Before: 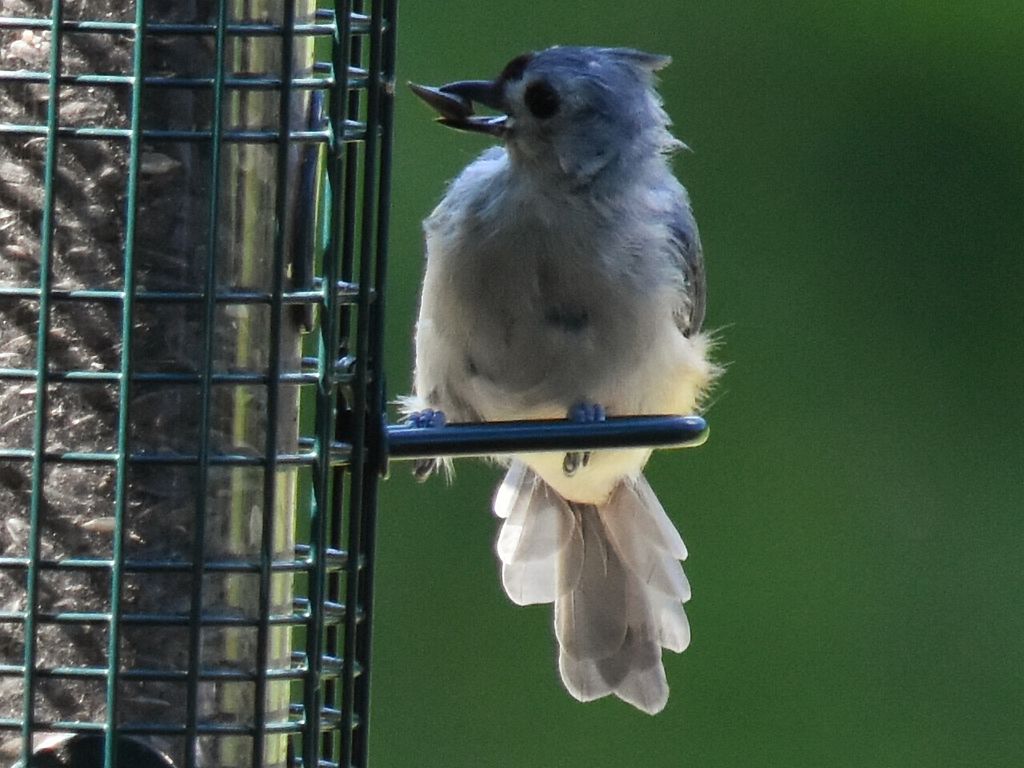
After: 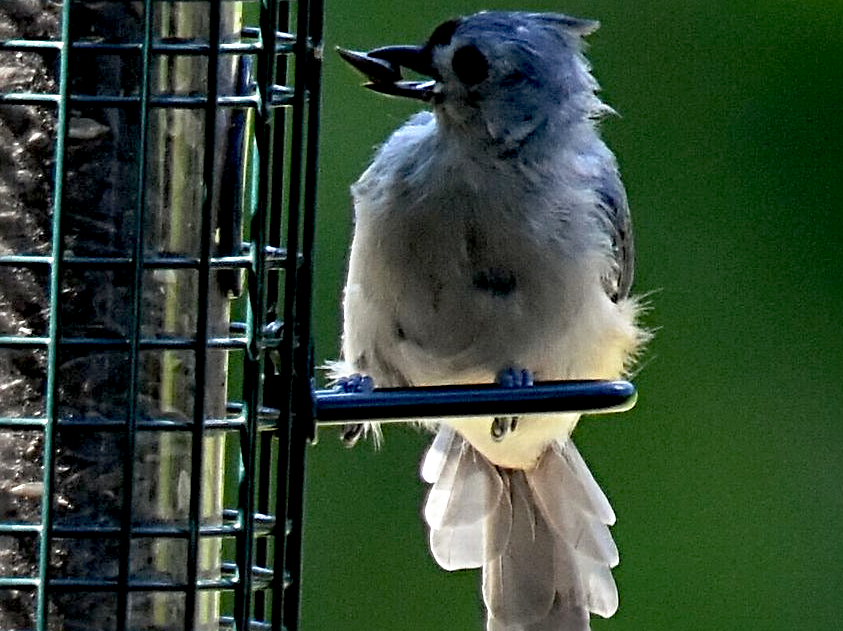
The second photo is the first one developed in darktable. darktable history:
crop and rotate: left 7.068%, top 4.639%, right 10.588%, bottom 13.097%
sharpen: radius 4.89
base curve: curves: ch0 [(0.017, 0) (0.425, 0.441) (0.844, 0.933) (1, 1)], preserve colors none
